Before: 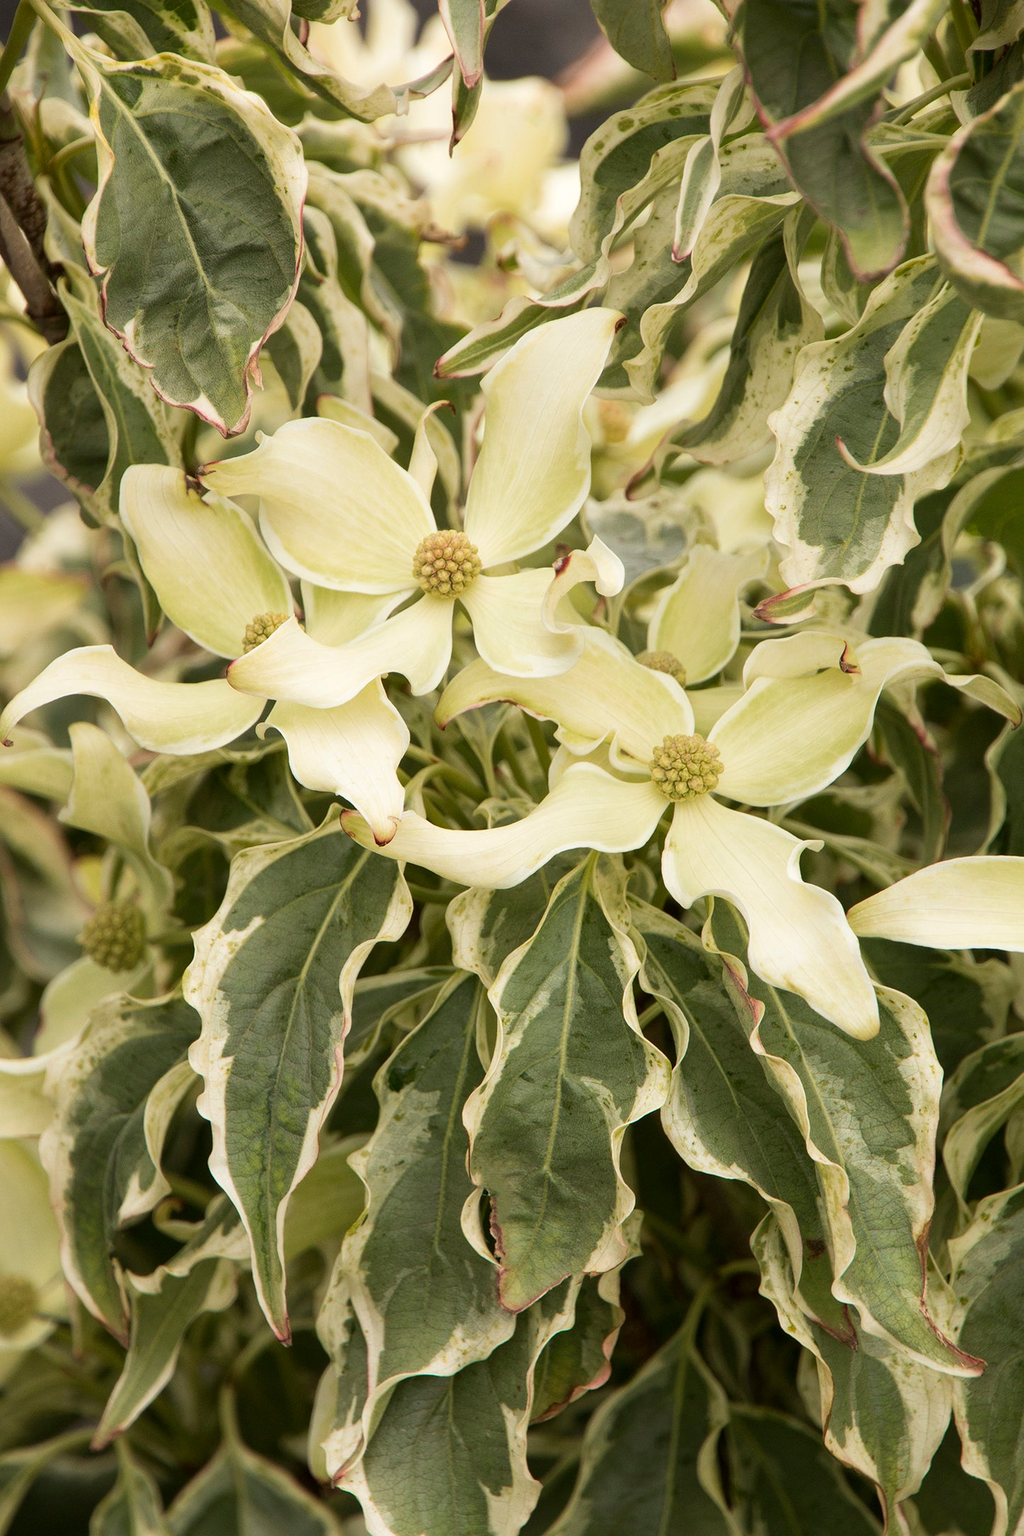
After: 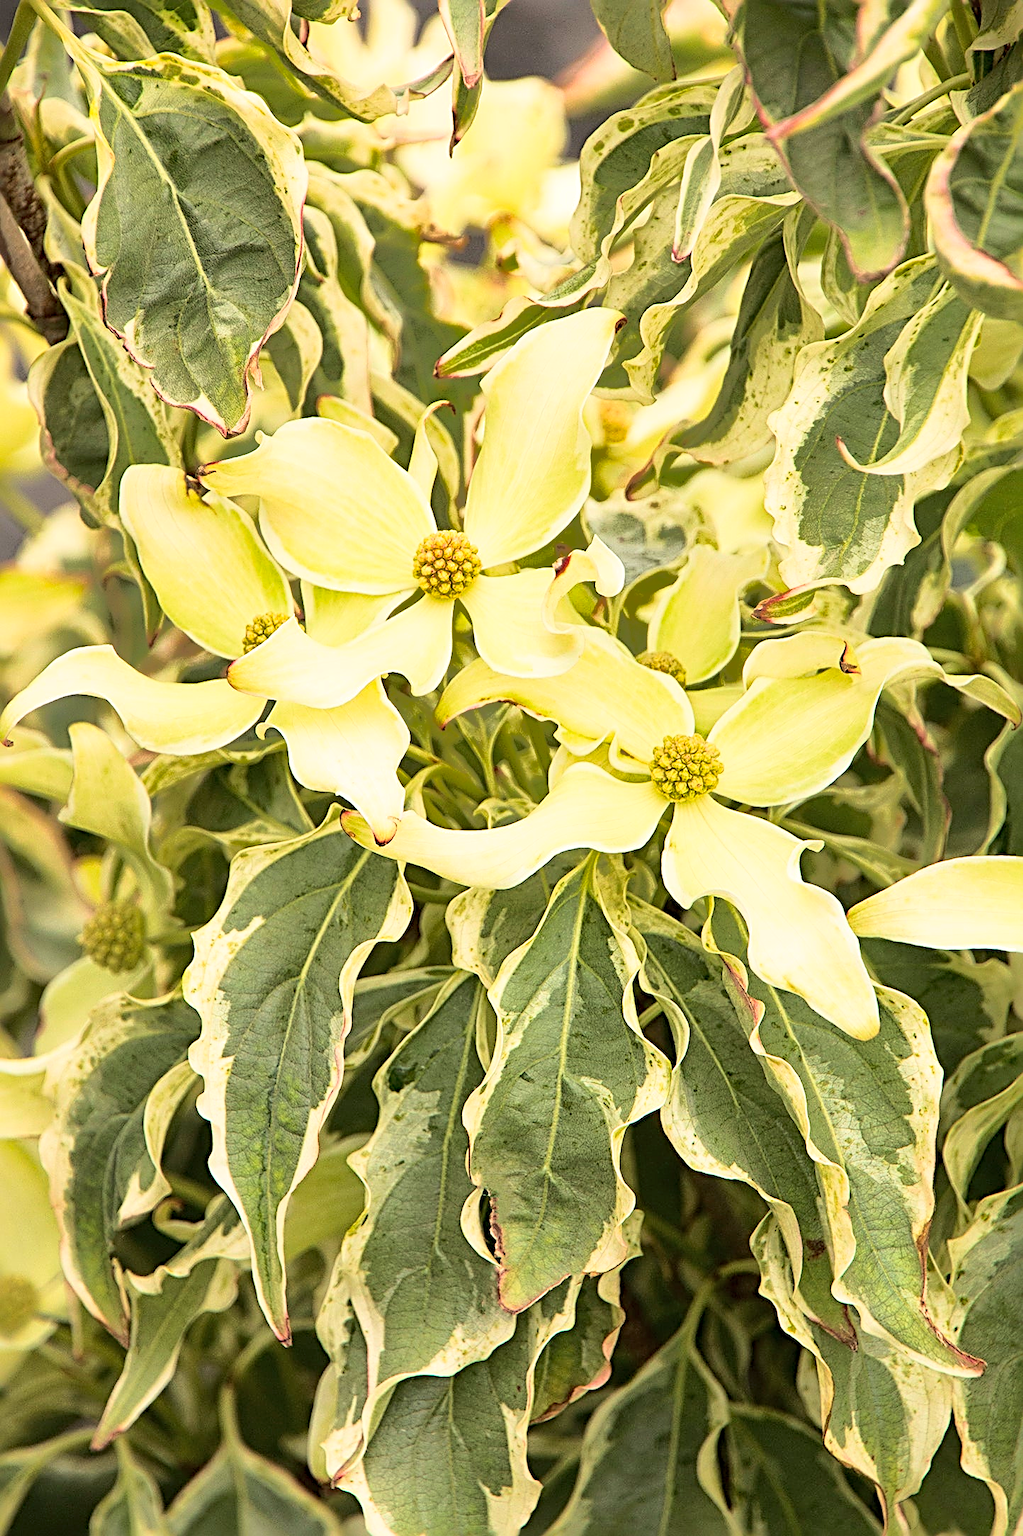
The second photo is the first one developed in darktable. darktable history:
base curve: curves: ch0 [(0, 0) (0.018, 0.026) (0.143, 0.37) (0.33, 0.731) (0.458, 0.853) (0.735, 0.965) (0.905, 0.986) (1, 1)]
sharpen: radius 3.69, amount 0.928
color correction: highlights a* 0.003, highlights b* -0.283
shadows and highlights: highlights -60
